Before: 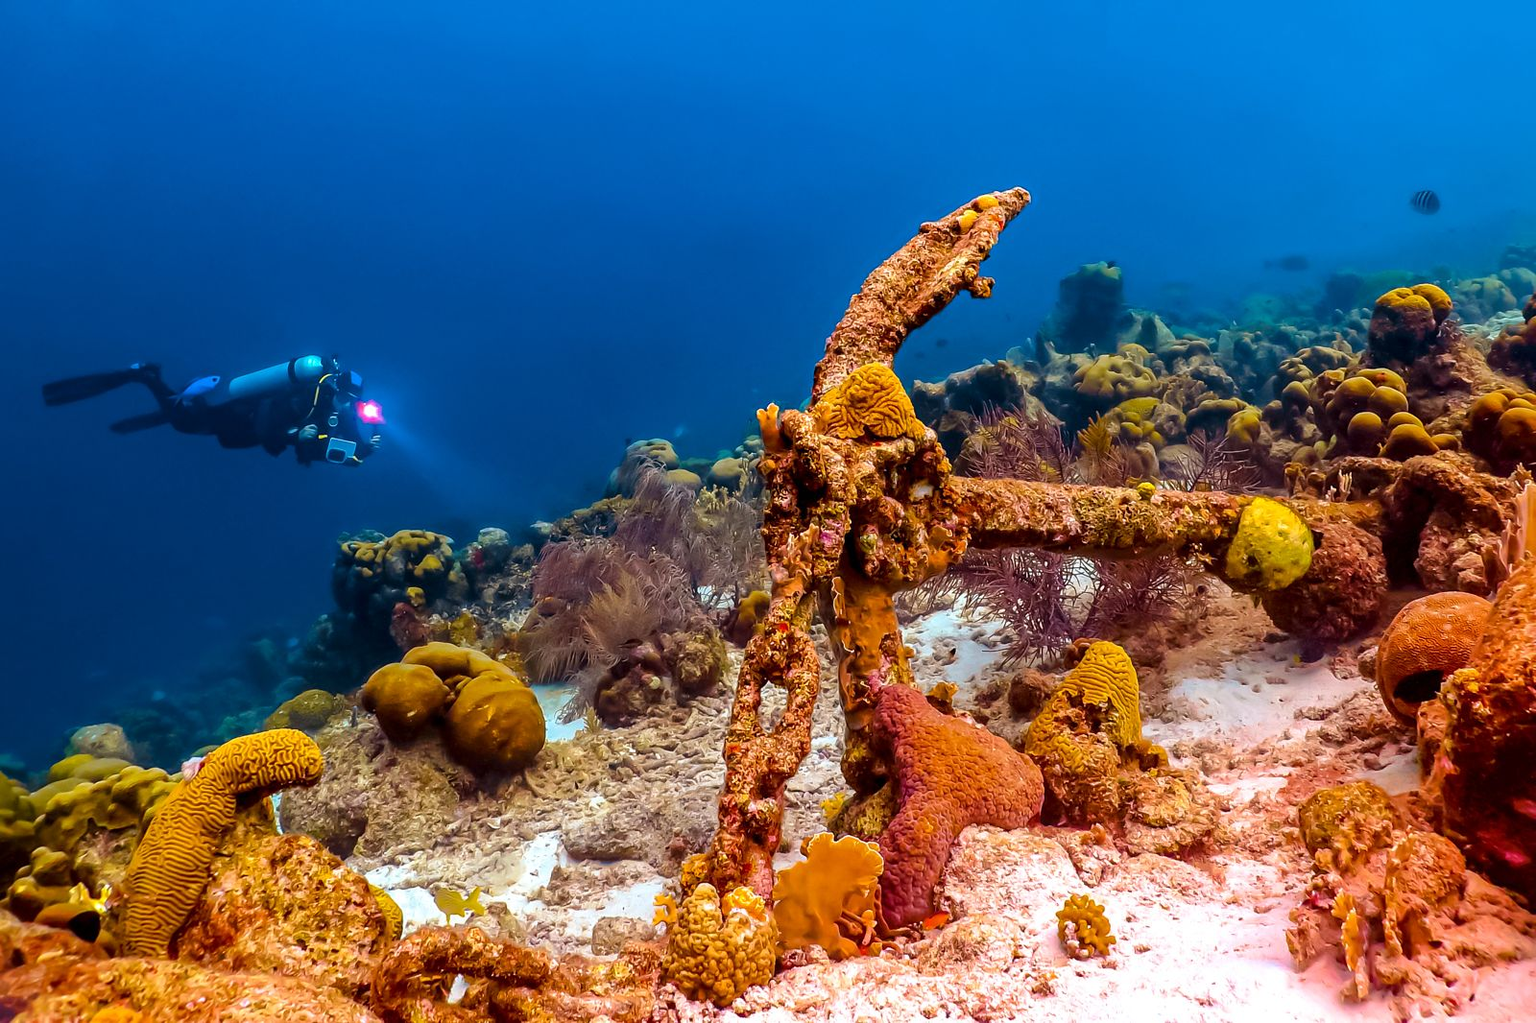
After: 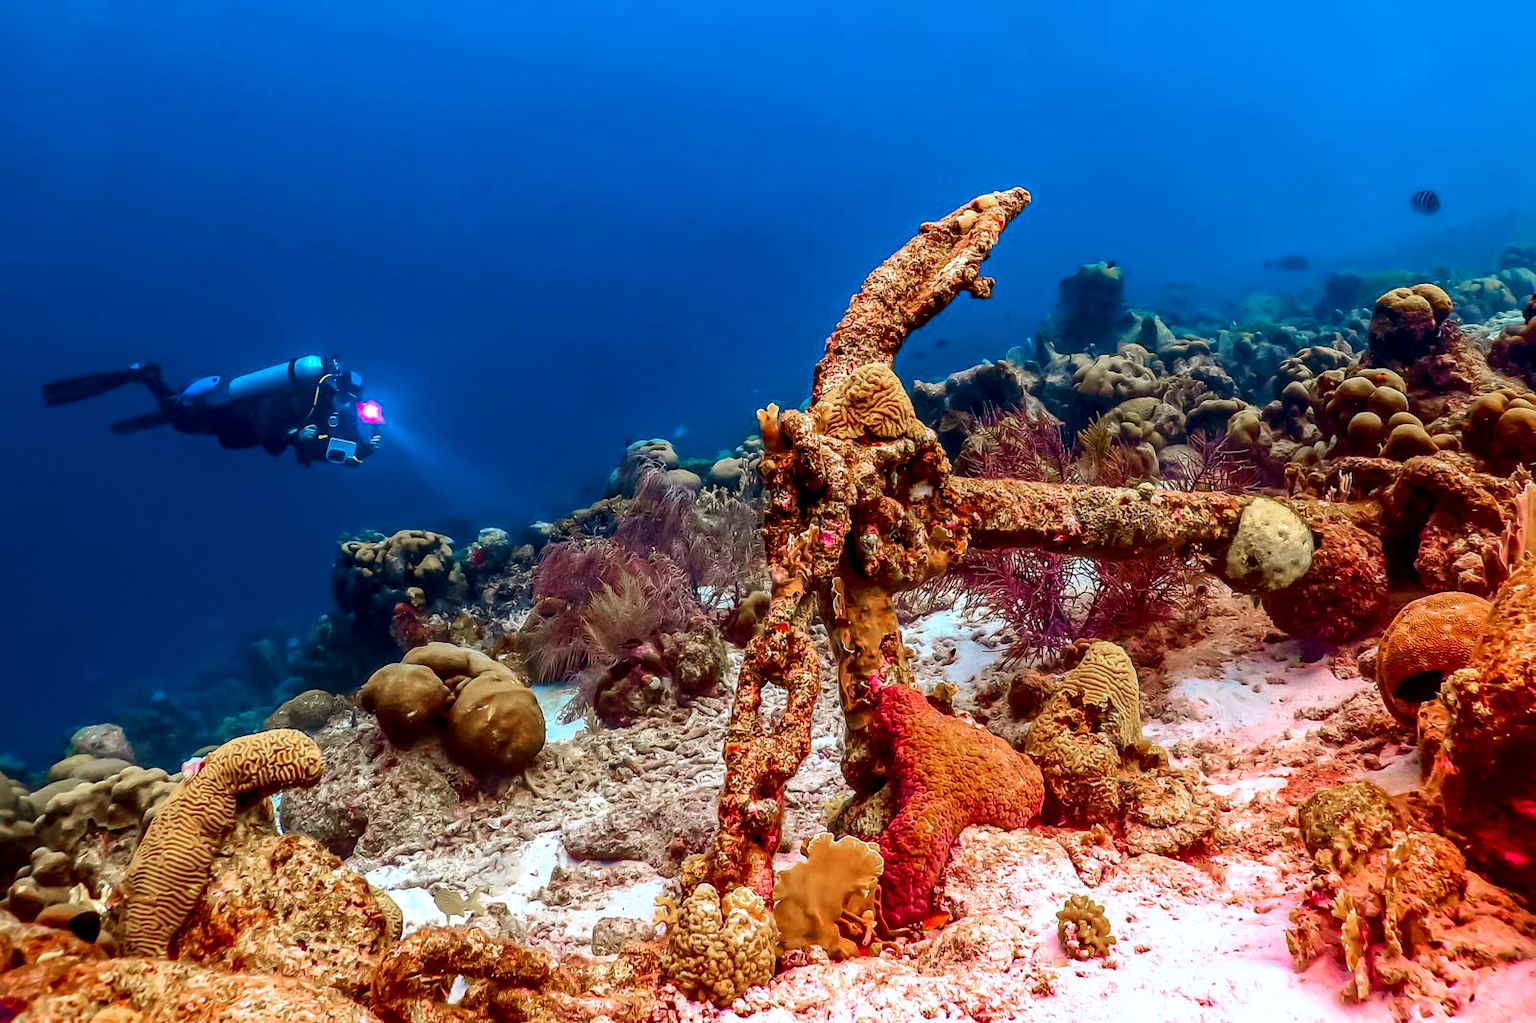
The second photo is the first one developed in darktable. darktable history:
local contrast: on, module defaults
white balance: red 0.98, blue 1.034
contrast brightness saturation: contrast 0.15, brightness -0.01, saturation 0.1
color zones: curves: ch1 [(0, 0.708) (0.088, 0.648) (0.245, 0.187) (0.429, 0.326) (0.571, 0.498) (0.714, 0.5) (0.857, 0.5) (1, 0.708)]
